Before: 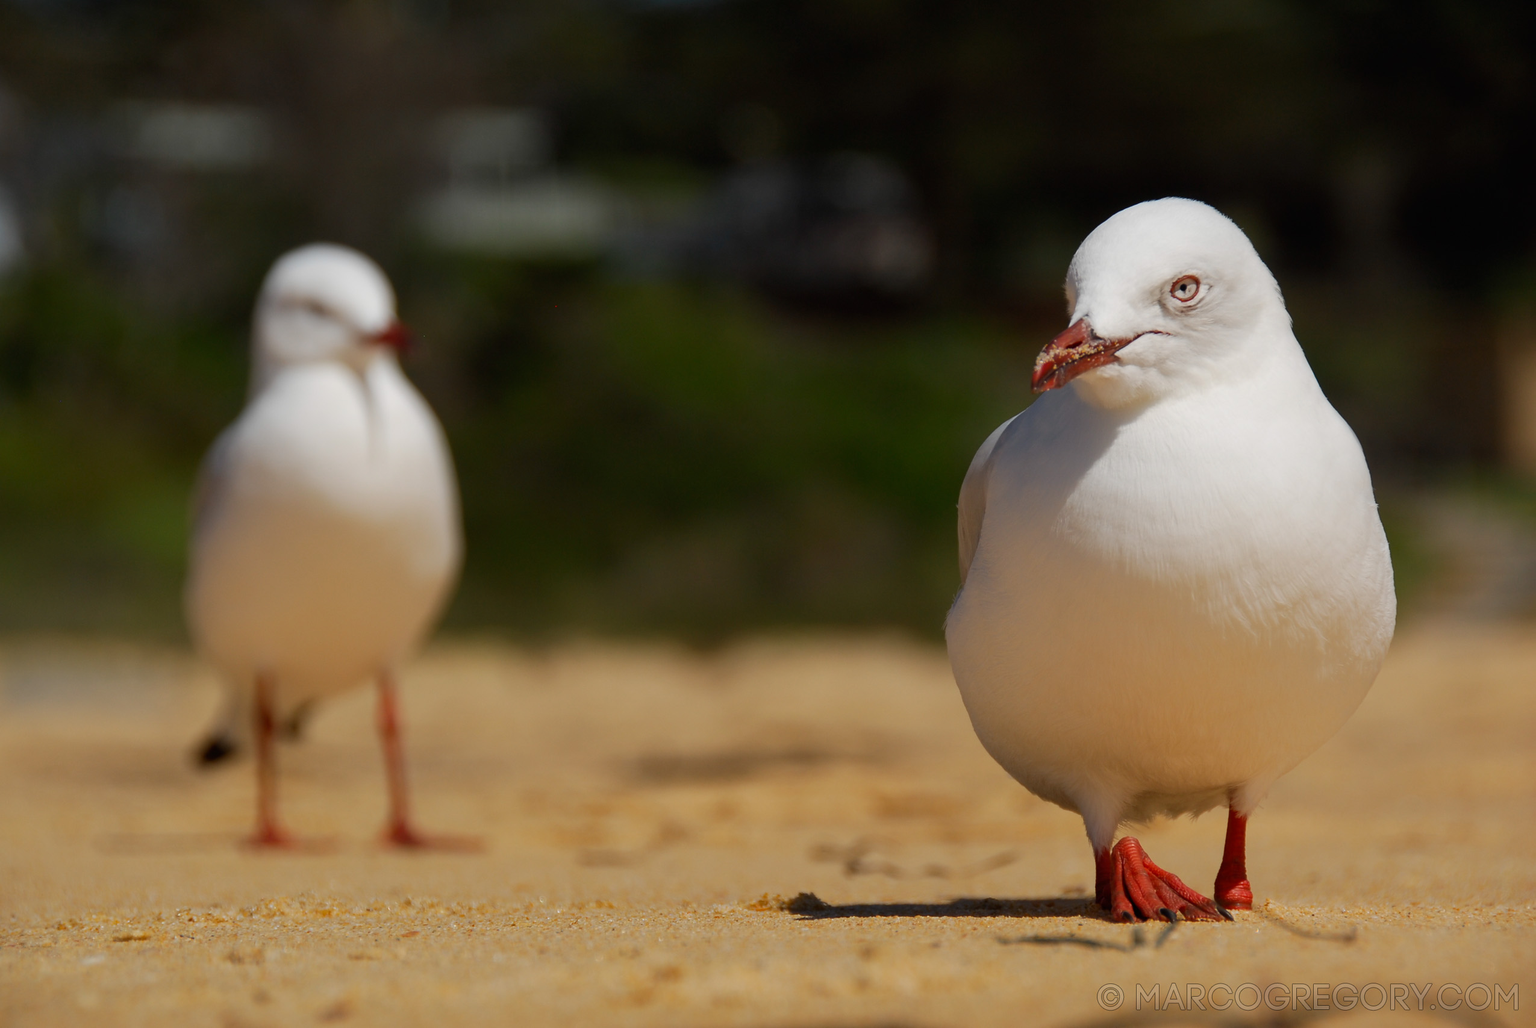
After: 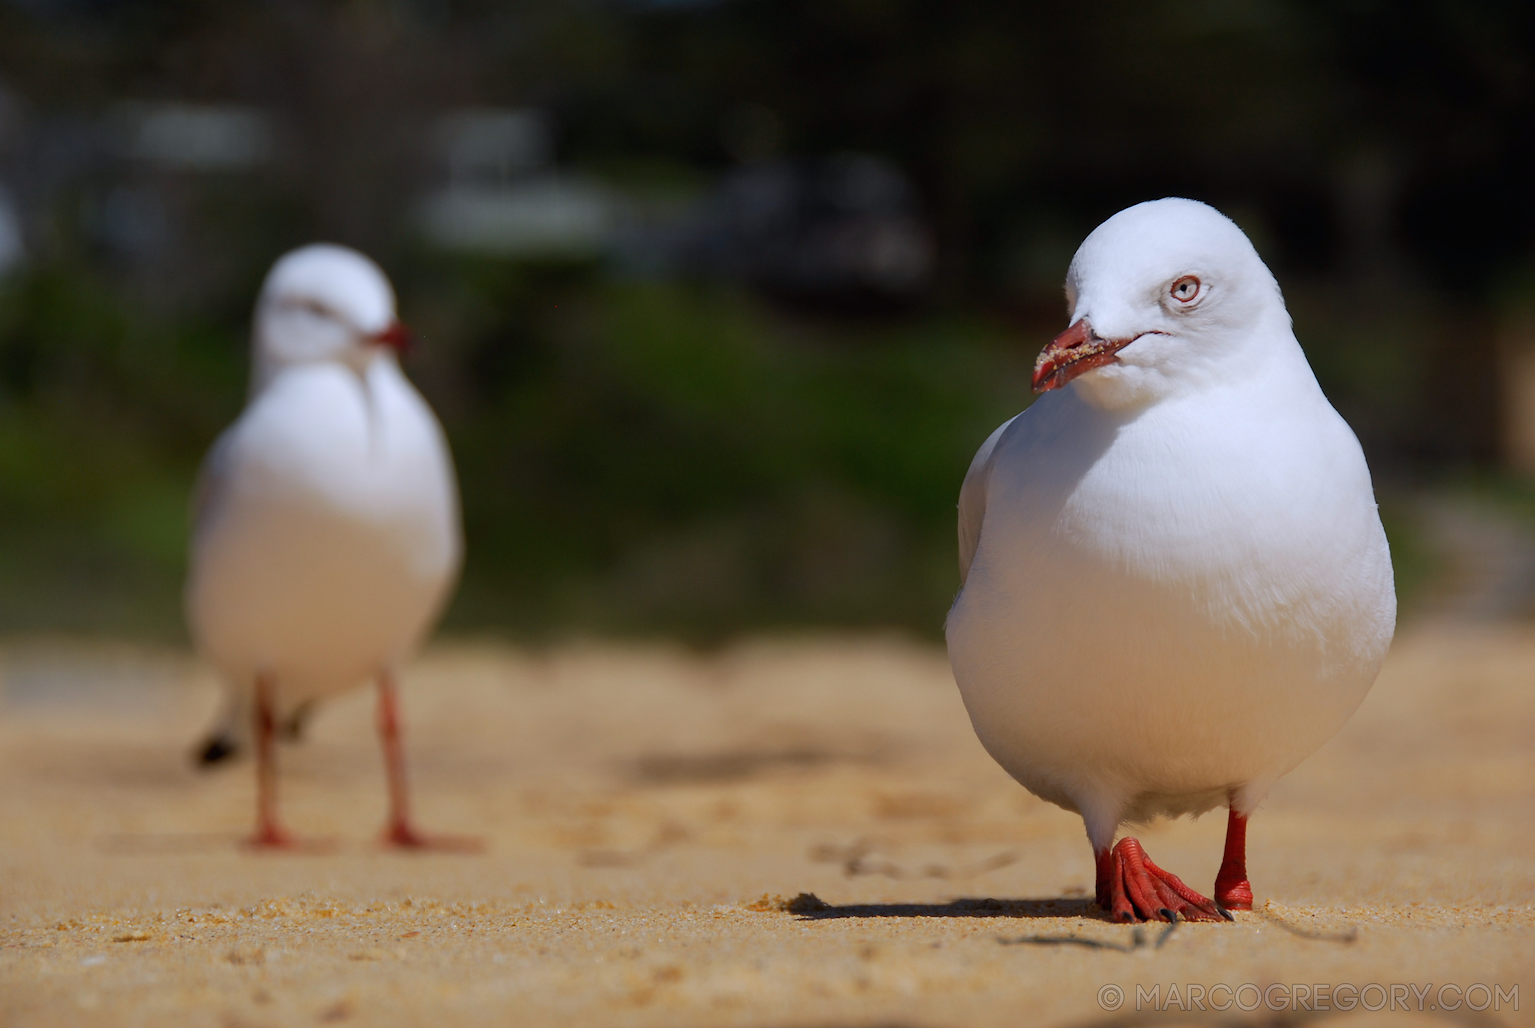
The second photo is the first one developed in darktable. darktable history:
color calibration: illuminant as shot in camera, x 0.37, y 0.382, temperature 4314.25 K
